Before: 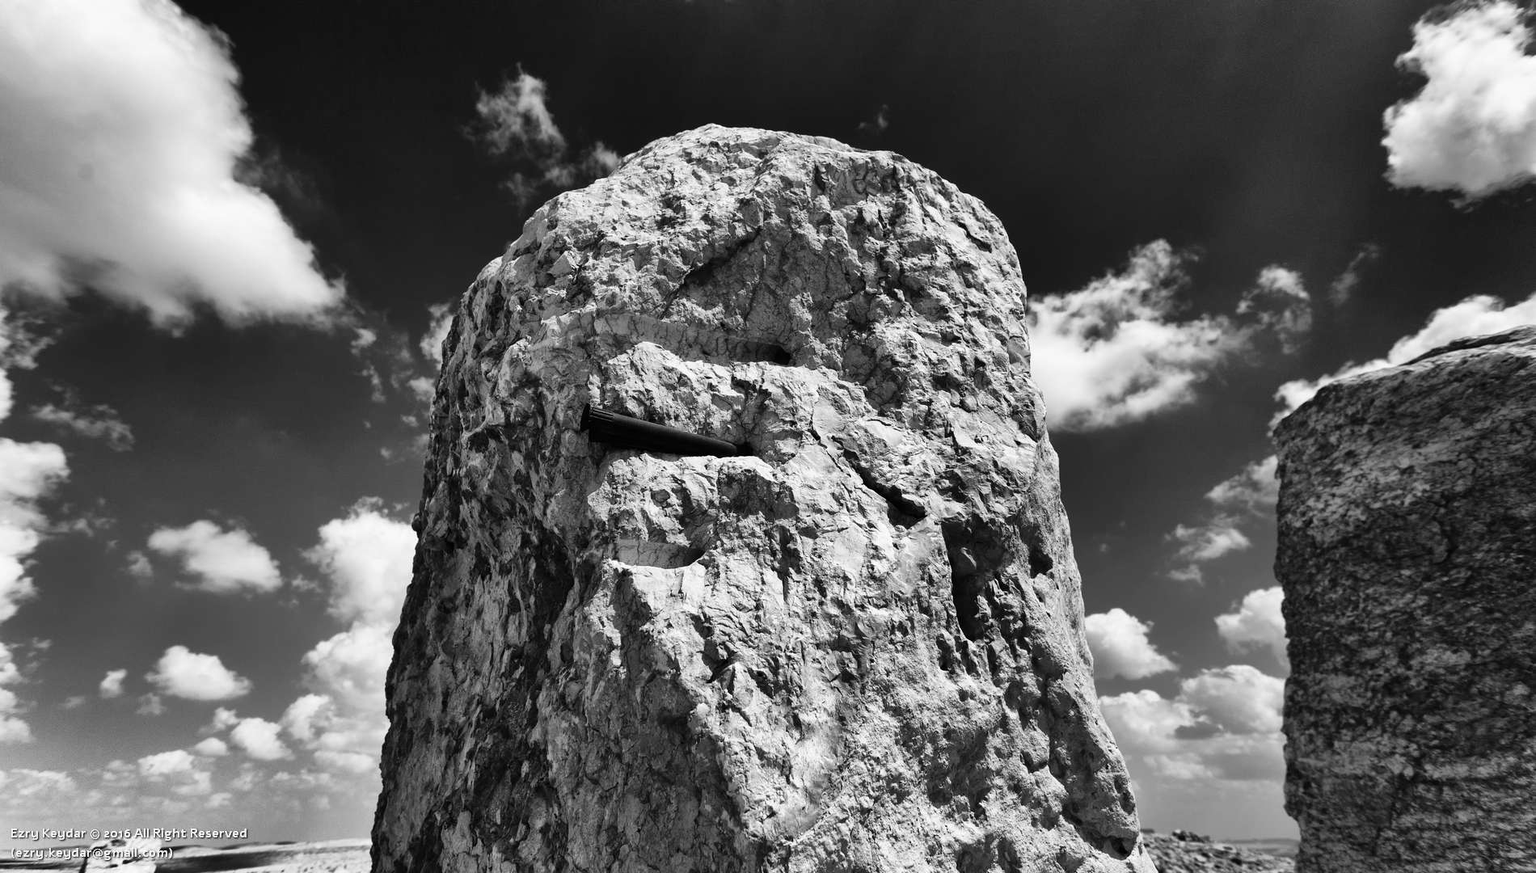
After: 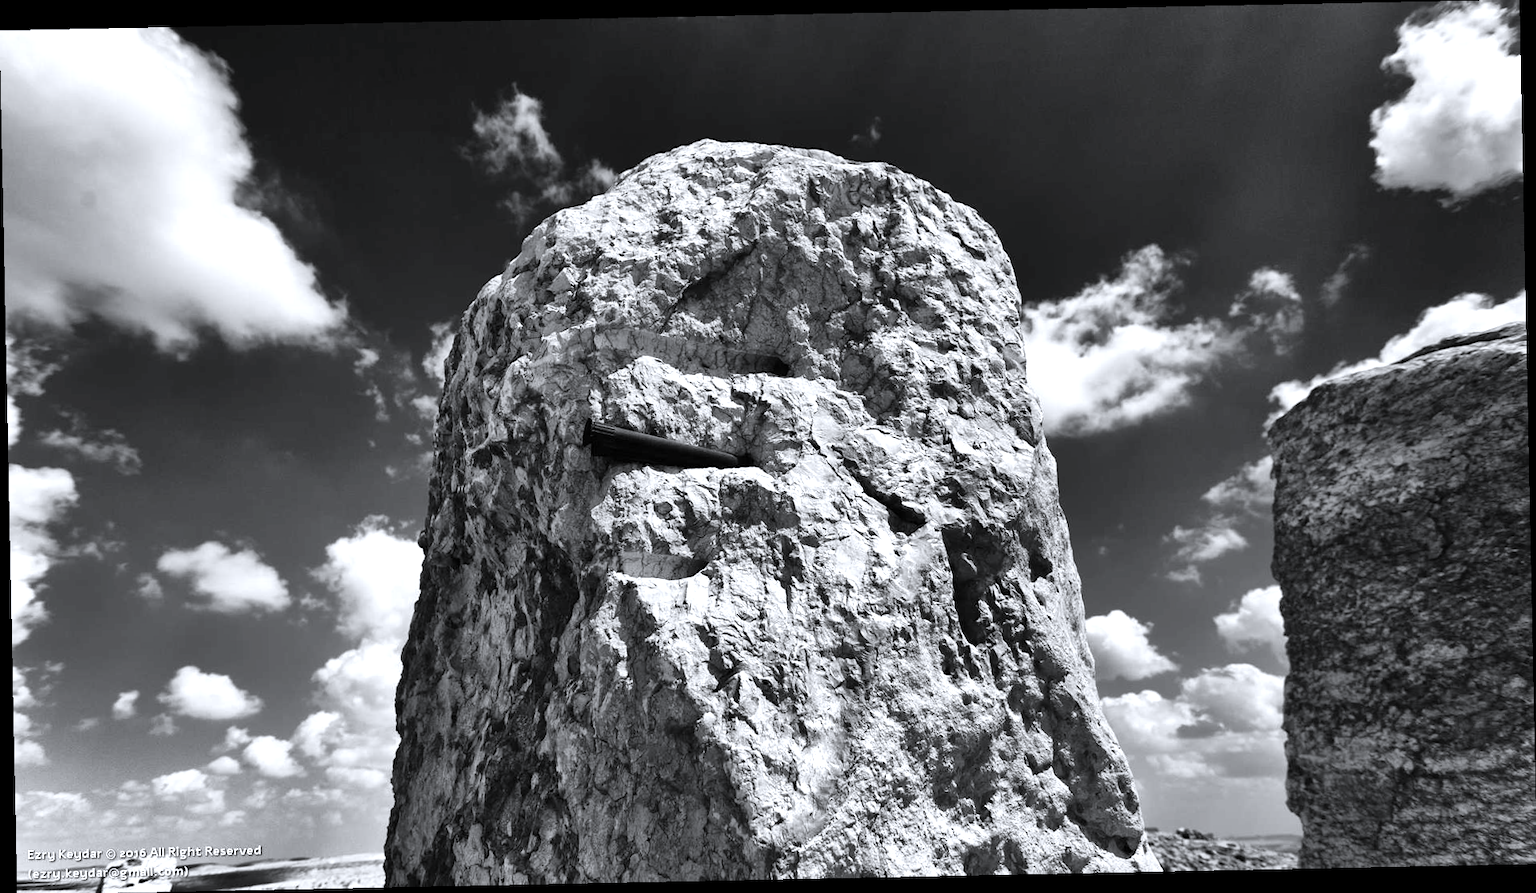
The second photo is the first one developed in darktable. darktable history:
rotate and perspective: rotation -1.17°, automatic cropping off
white balance: red 0.983, blue 1.036
exposure: exposure 0.376 EV, compensate highlight preservation false
